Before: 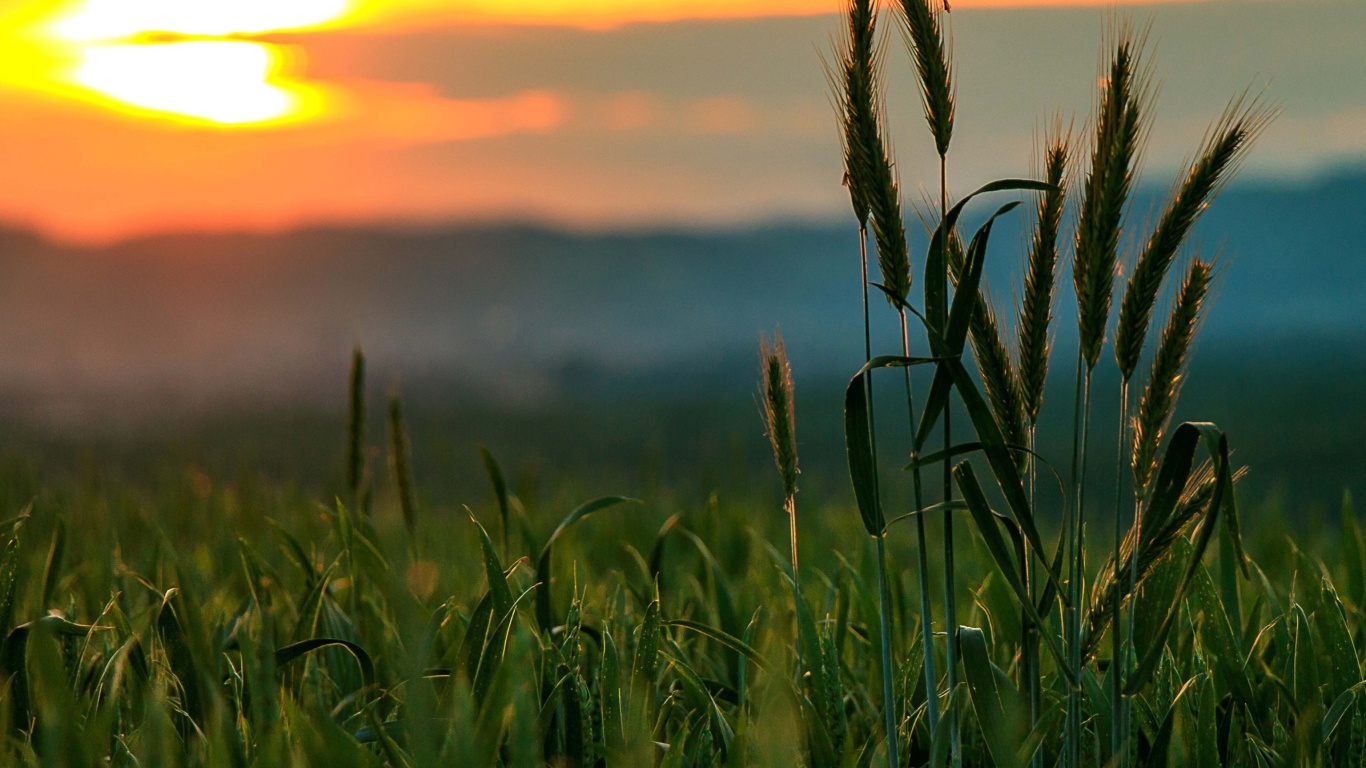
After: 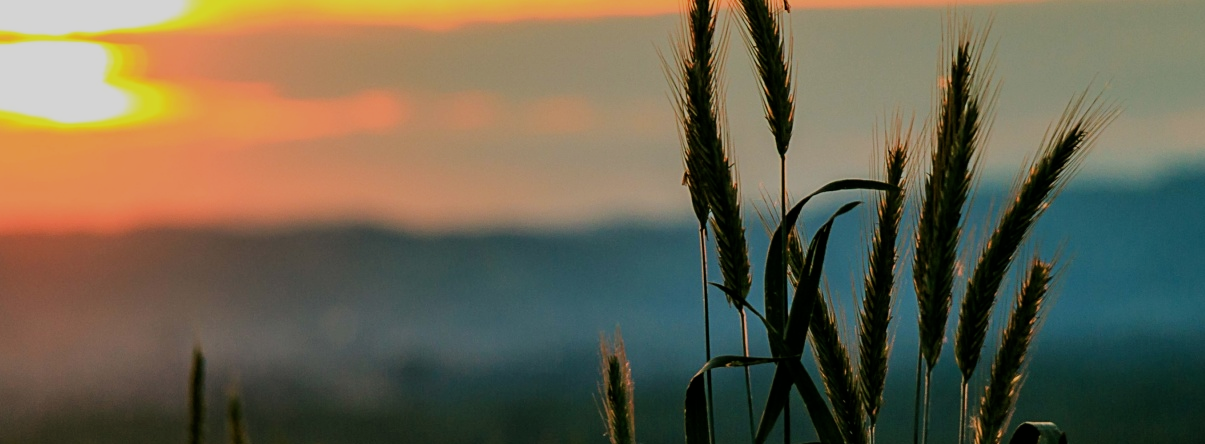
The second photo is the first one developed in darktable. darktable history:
crop and rotate: left 11.74%, bottom 42.178%
filmic rgb: black relative exposure -7.65 EV, white relative exposure 4.56 EV, threshold 5.95 EV, hardness 3.61, enable highlight reconstruction true
